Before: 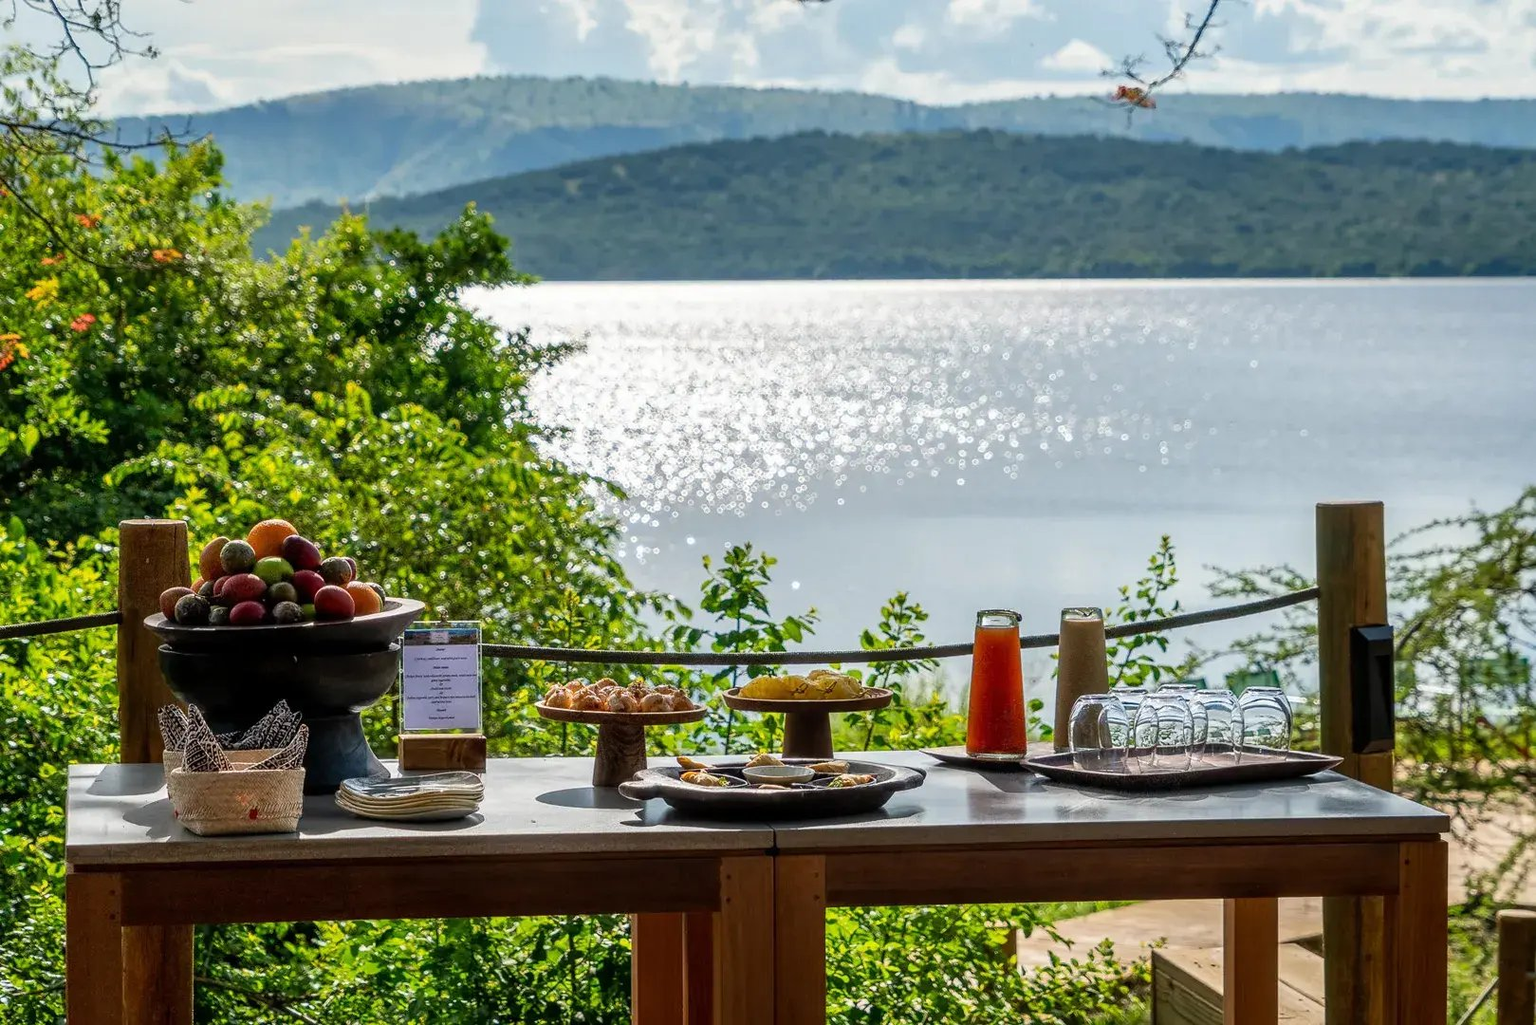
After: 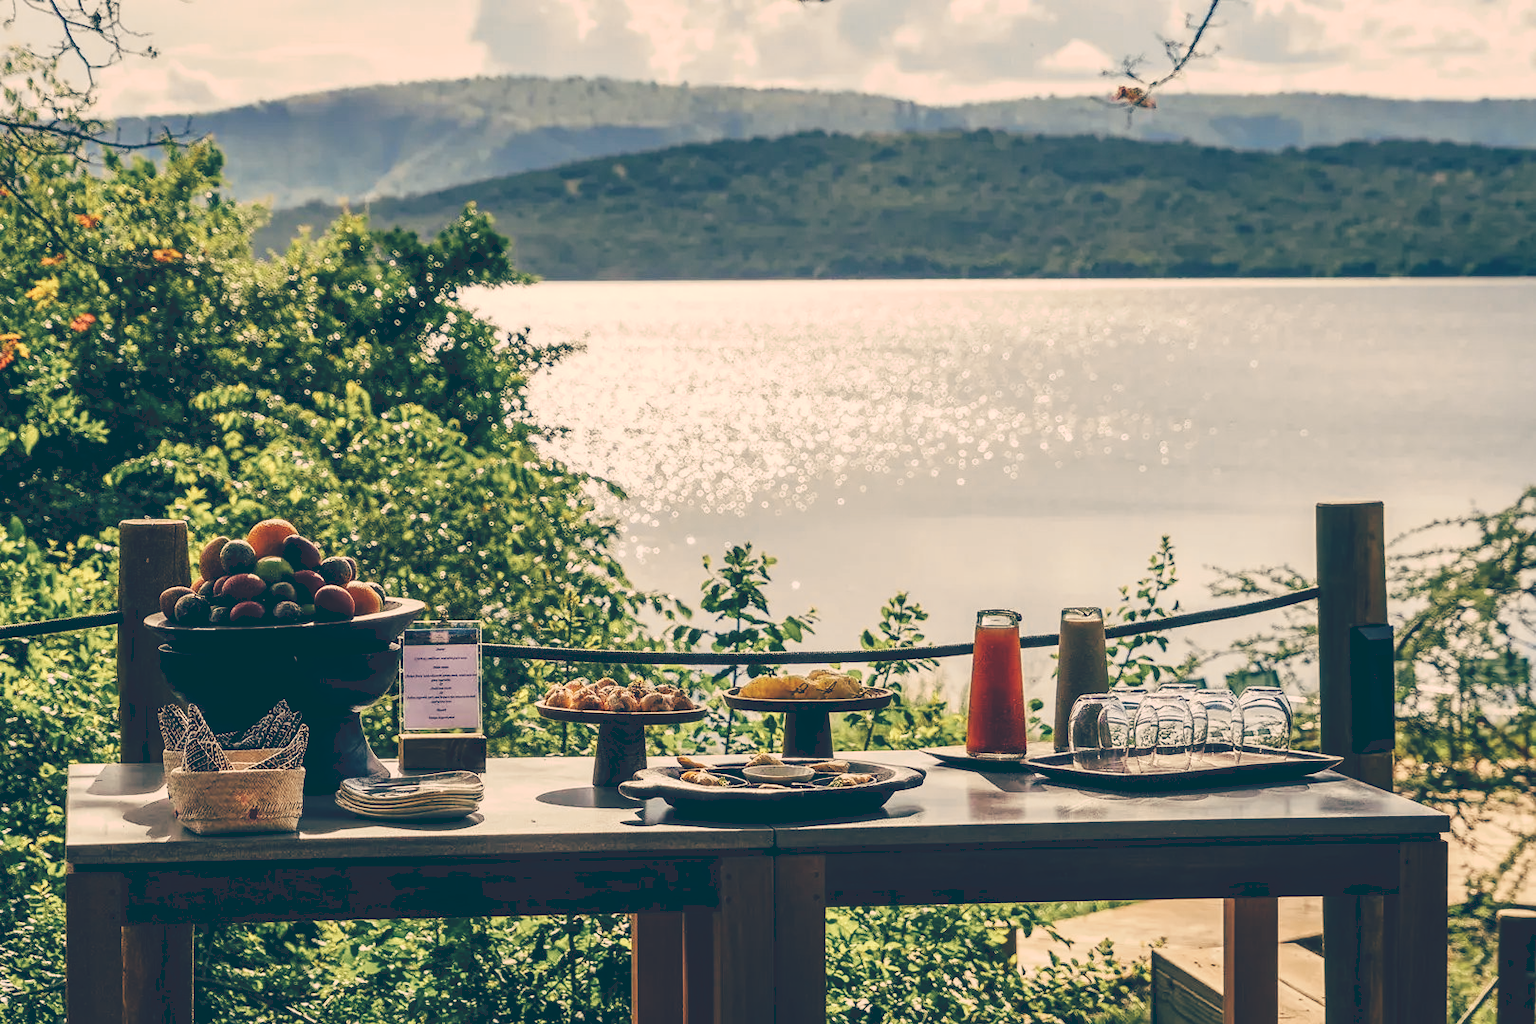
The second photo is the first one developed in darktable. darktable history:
tone curve: curves: ch0 [(0, 0) (0.003, 0.17) (0.011, 0.17) (0.025, 0.17) (0.044, 0.168) (0.069, 0.167) (0.1, 0.173) (0.136, 0.181) (0.177, 0.199) (0.224, 0.226) (0.277, 0.271) (0.335, 0.333) (0.399, 0.419) (0.468, 0.52) (0.543, 0.621) (0.623, 0.716) (0.709, 0.795) (0.801, 0.867) (0.898, 0.914) (1, 1)], preserve colors none
color look up table: target L [100.59, 93.52, 82.09, 75.88, 67.19, 67.2, 59.4, 59.41, 48.71, 34.92, 17.2, 201.79, 87.87, 73.77, 70.24, 54.53, 56.86, 53.41, 52.66, 40.02, 21.16, 7.121, 96.23, 88.41, 73.62, 80.23, 69.24, 71.77, 73.01, 67.11, 79.73, 54.77, 40.34, 45.06, 38.3, 46.28, 31.31, 32.66, 37.14, 9.667, 14.3, 75.24, 71.62, 55.81, 48.68, 53.05, 51.05, 42.21, 29.75], target a [-0.958, 22.66, -21.68, -1.951, 3.753, 4.793, -18.5, -21.74, -6.471, -16.87, -26.42, 0, 20.74, 28.75, 26.86, 19.01, 47.49, 34.68, 39.54, 9.337, 19.09, -18.19, 17.74, 38.97, 11.04, 24.3, 27.24, 36.6, 35.32, 42.67, 36.61, 14.41, 20.08, 49.76, 35.57, 43.72, -4.287, 24.23, 52.02, 0.223, 22.69, -28.45, -10.6, -20.24, -14.83, -18.95, -5.798, 2.262, -15.64], target b [57.52, 29.77, 30.54, 33.07, 46.71, 21.92, 25.89, 20.71, 25.35, 0.611, -12.11, -0.001, 41.1, 25.34, 44.73, 36.02, 42.78, 16.1, 26.69, 14.71, -3.329, -27.56, 30.54, 17.6, 17.21, 15, 14.49, -2.385, 12.86, 12.03, 7.856, 7.957, -14.57, 7.064, -29.71, -6.163, -3.4, -2.037, -31.33, -32.15, -35.5, 5.157, -8.432, -32.35, -22.55, 5.513, -3.223, -34.52, -13.07], num patches 49
